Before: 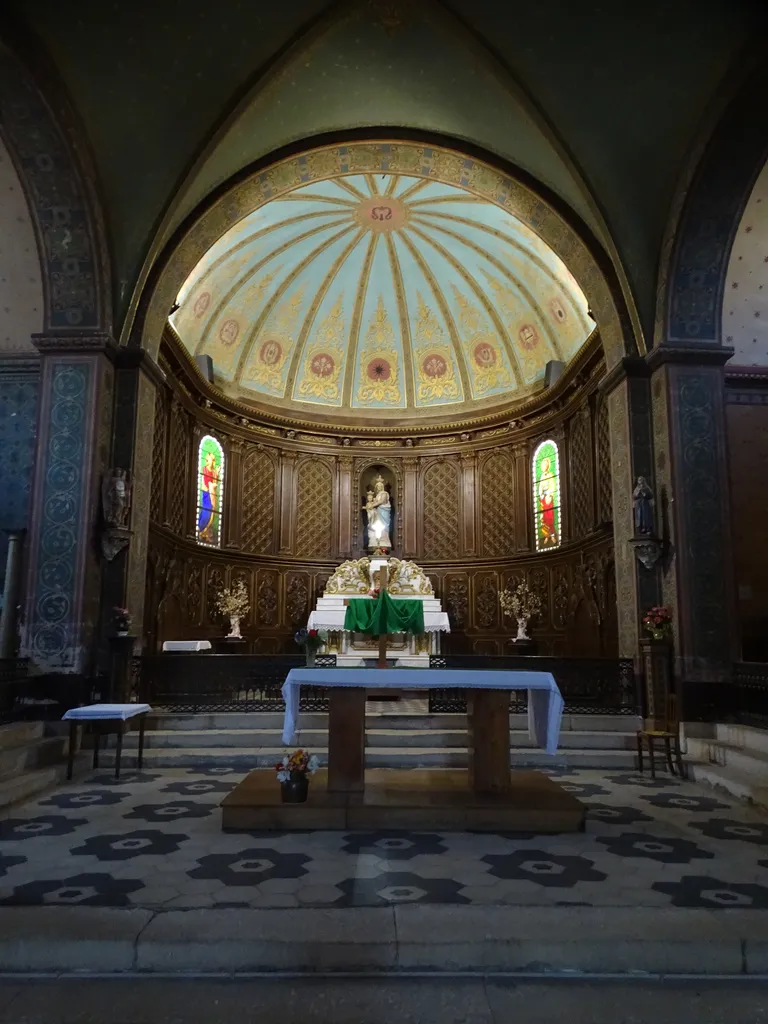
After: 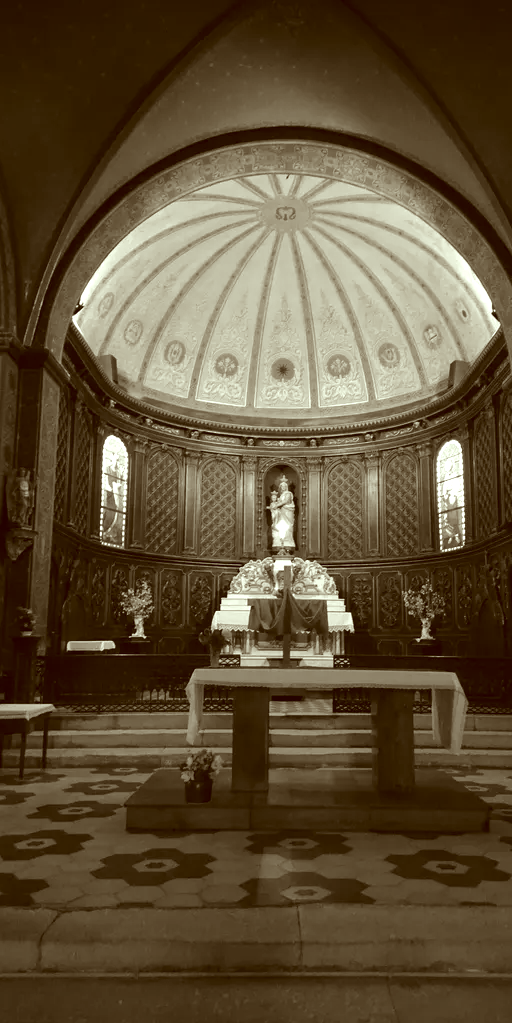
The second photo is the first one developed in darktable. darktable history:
color correction: highlights a* -6.25, highlights b* 9.31, shadows a* 10.39, shadows b* 23.78
exposure: black level correction 0, exposure 0.499 EV, compensate highlight preservation false
contrast brightness saturation: saturation -0.99
crop and rotate: left 12.539%, right 20.69%
